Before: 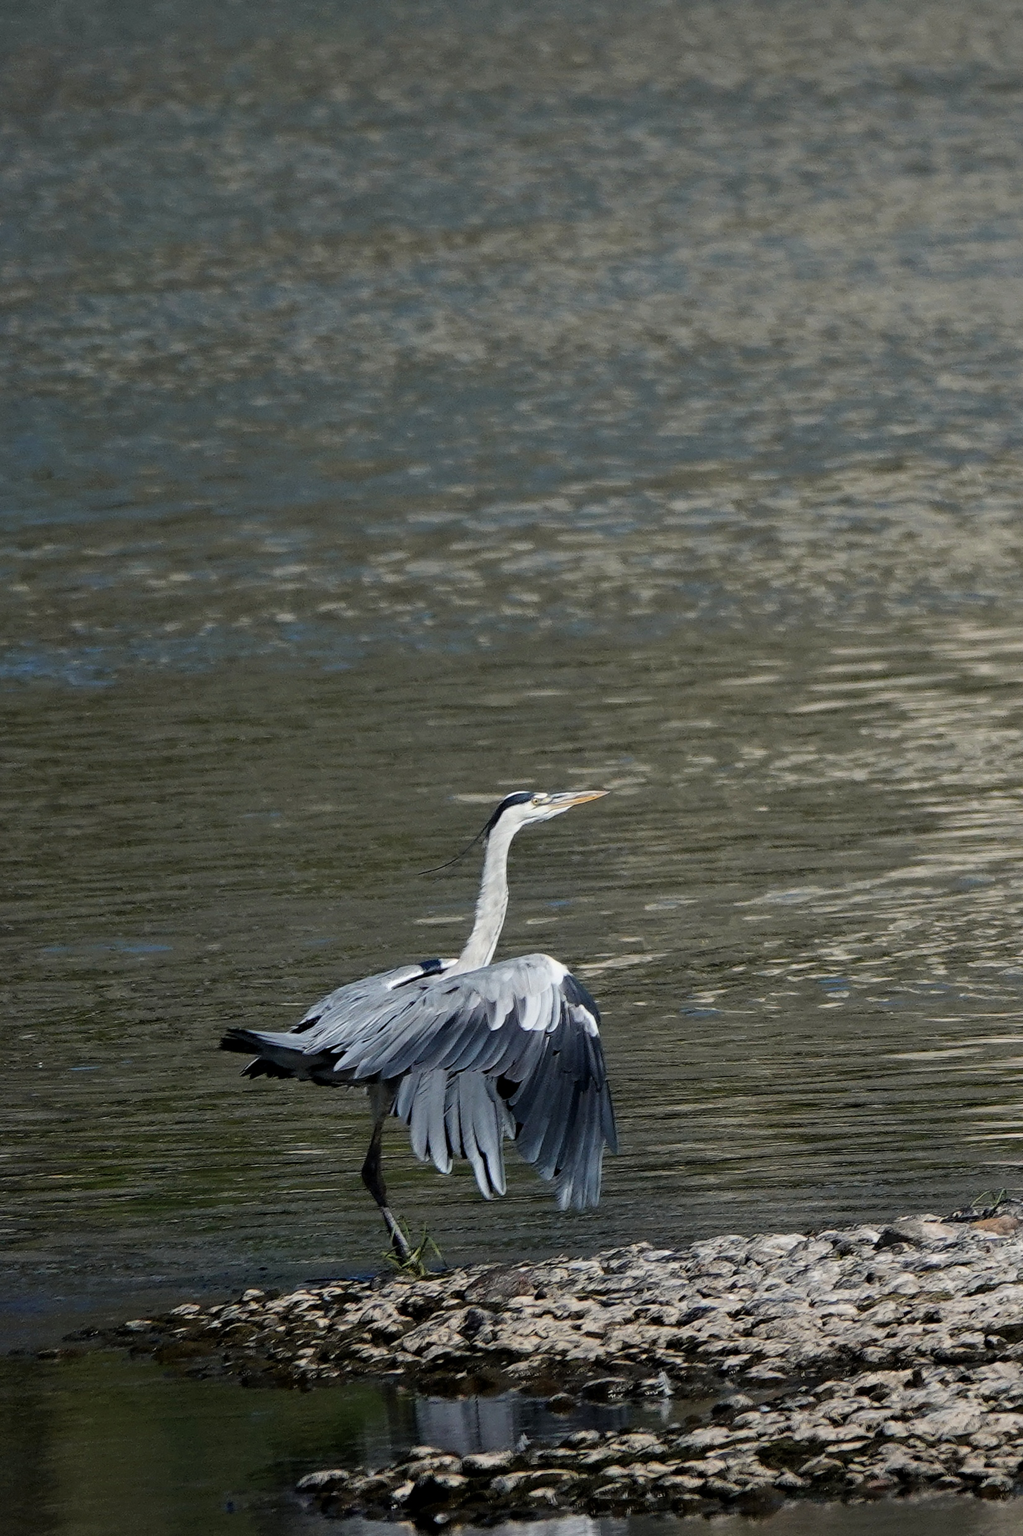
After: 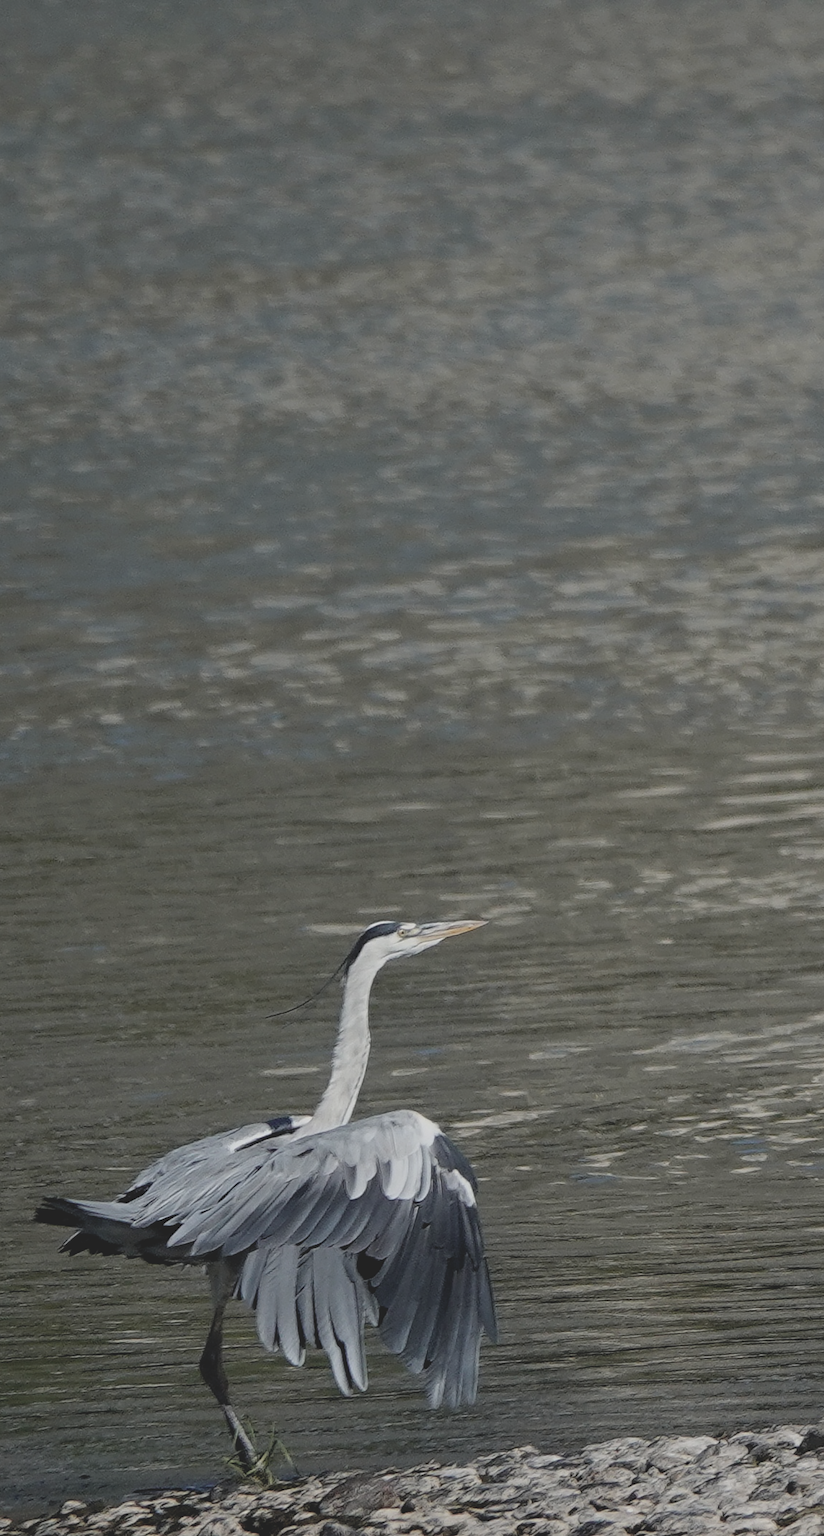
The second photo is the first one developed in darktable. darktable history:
crop: left 18.608%, right 12.082%, bottom 14.046%
contrast brightness saturation: contrast -0.262, saturation -0.426
